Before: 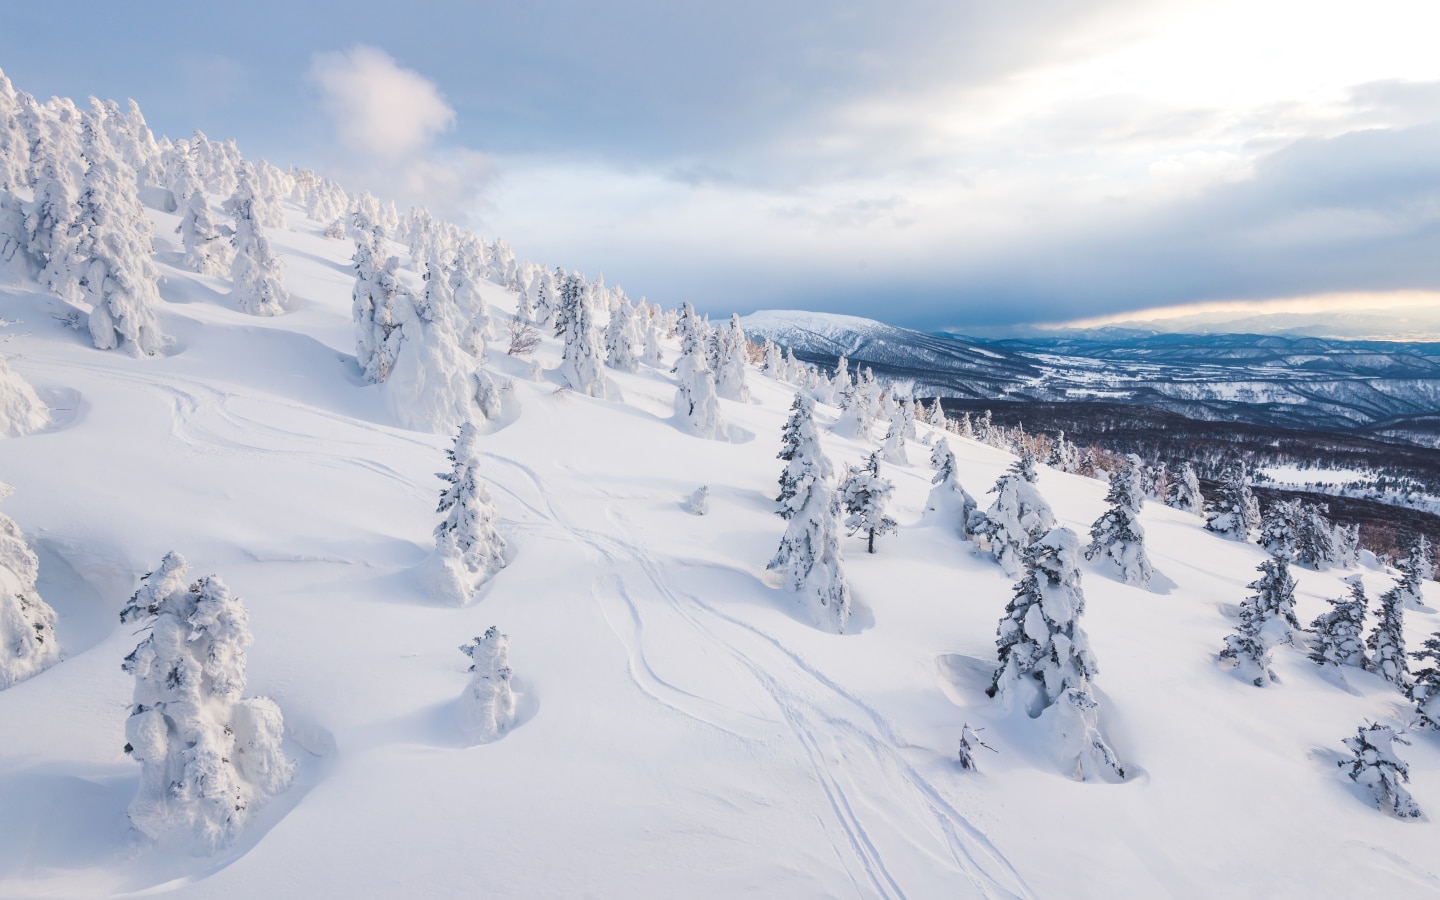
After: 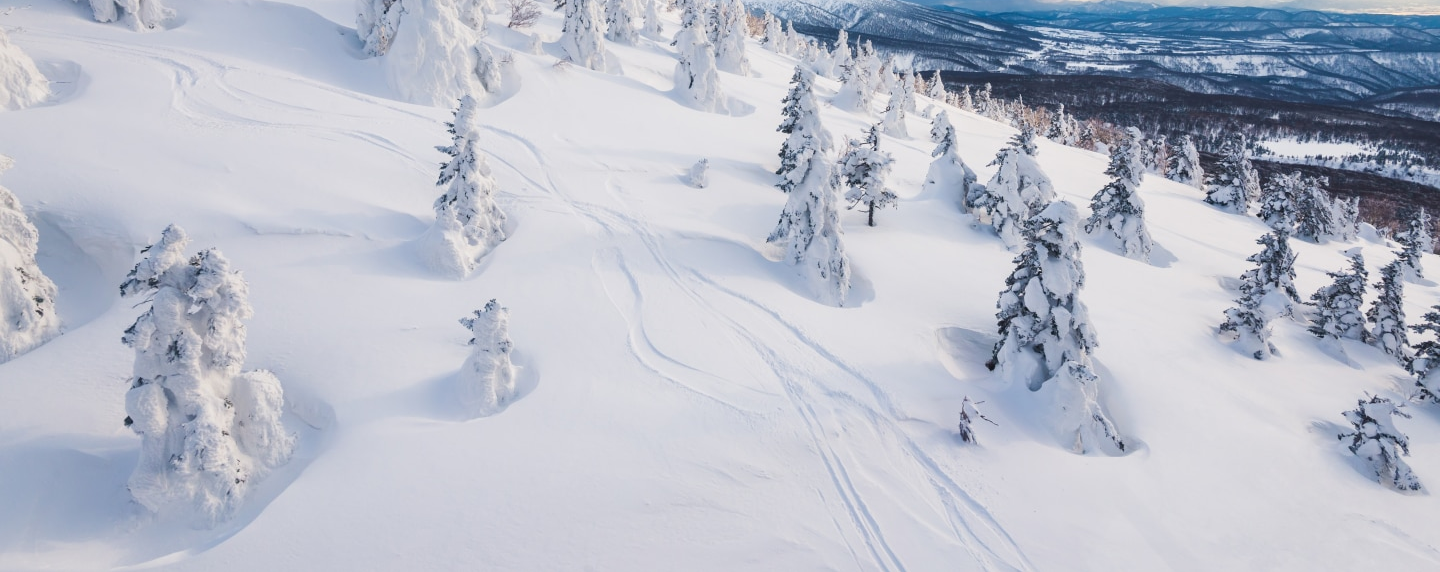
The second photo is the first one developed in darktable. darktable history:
crop and rotate: top 36.421%
